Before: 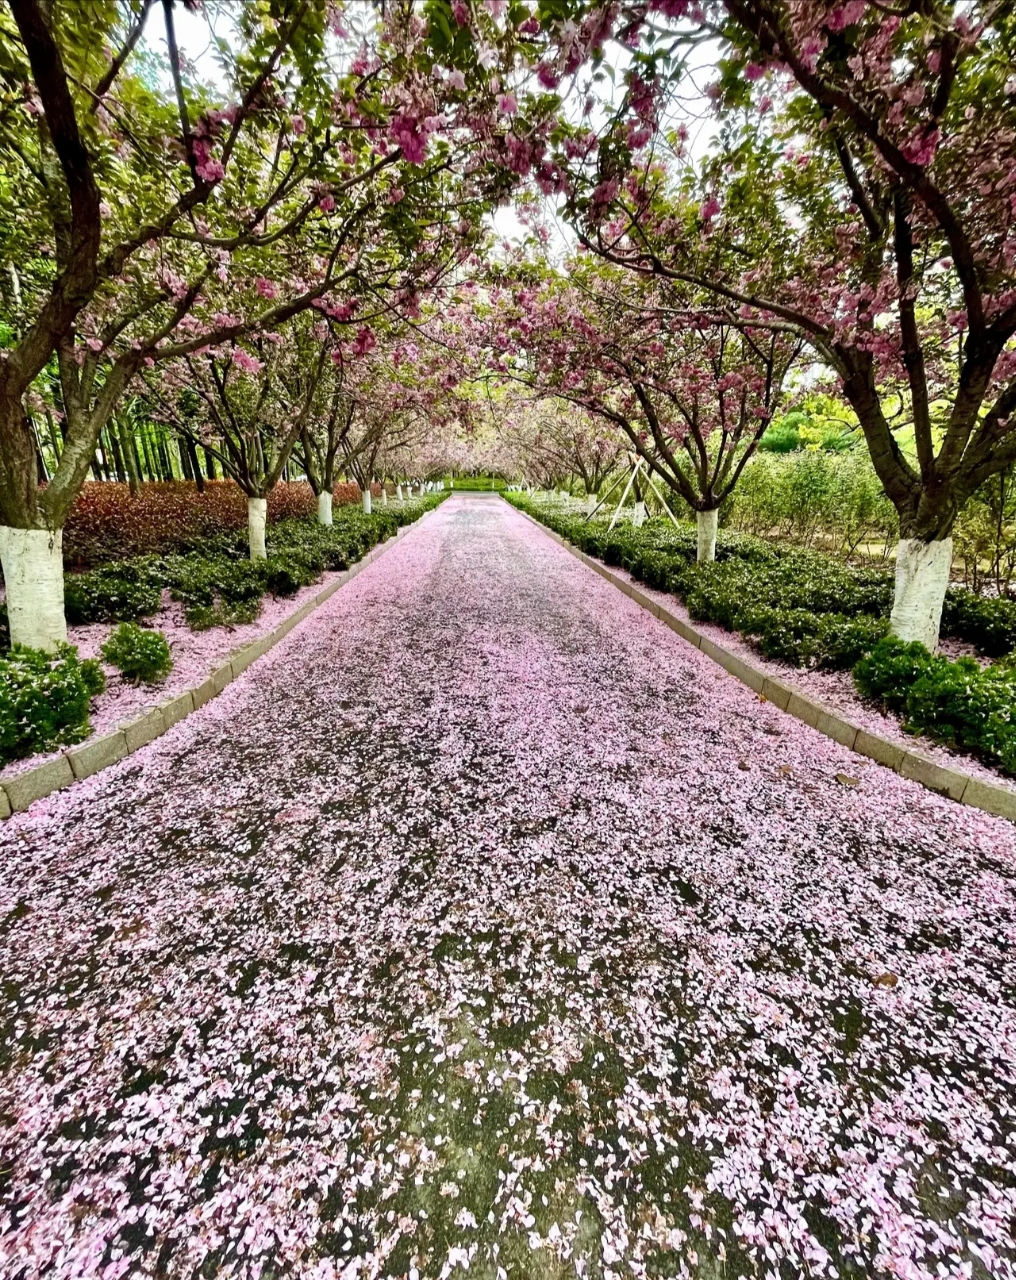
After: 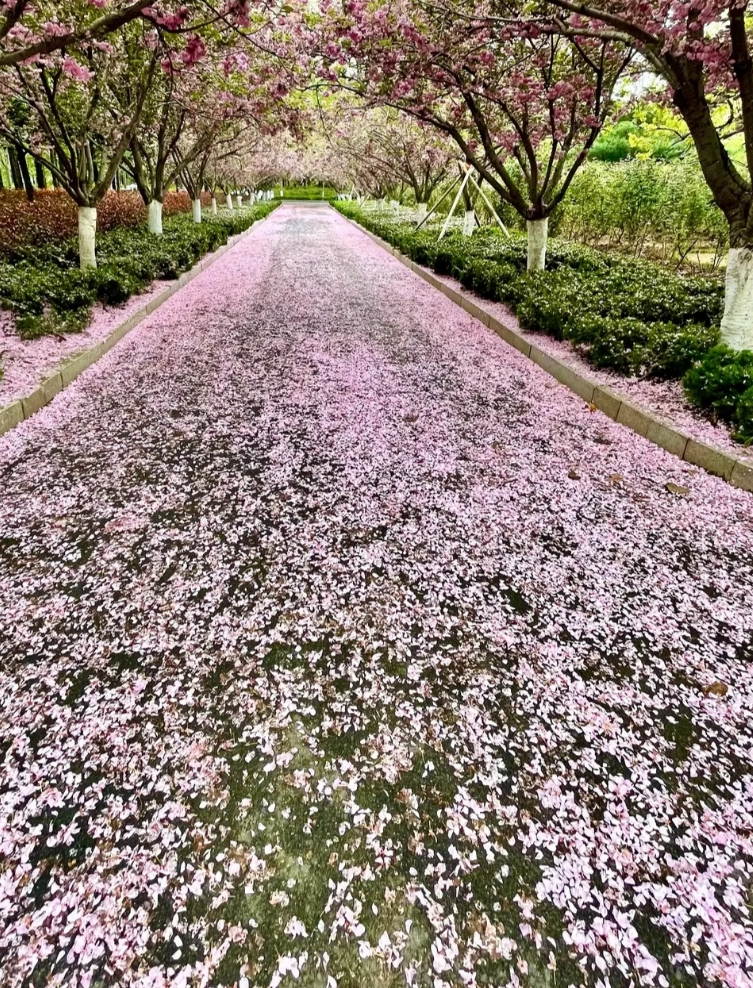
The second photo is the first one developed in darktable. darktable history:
crop: left 16.82%, top 22.744%, right 9.009%
